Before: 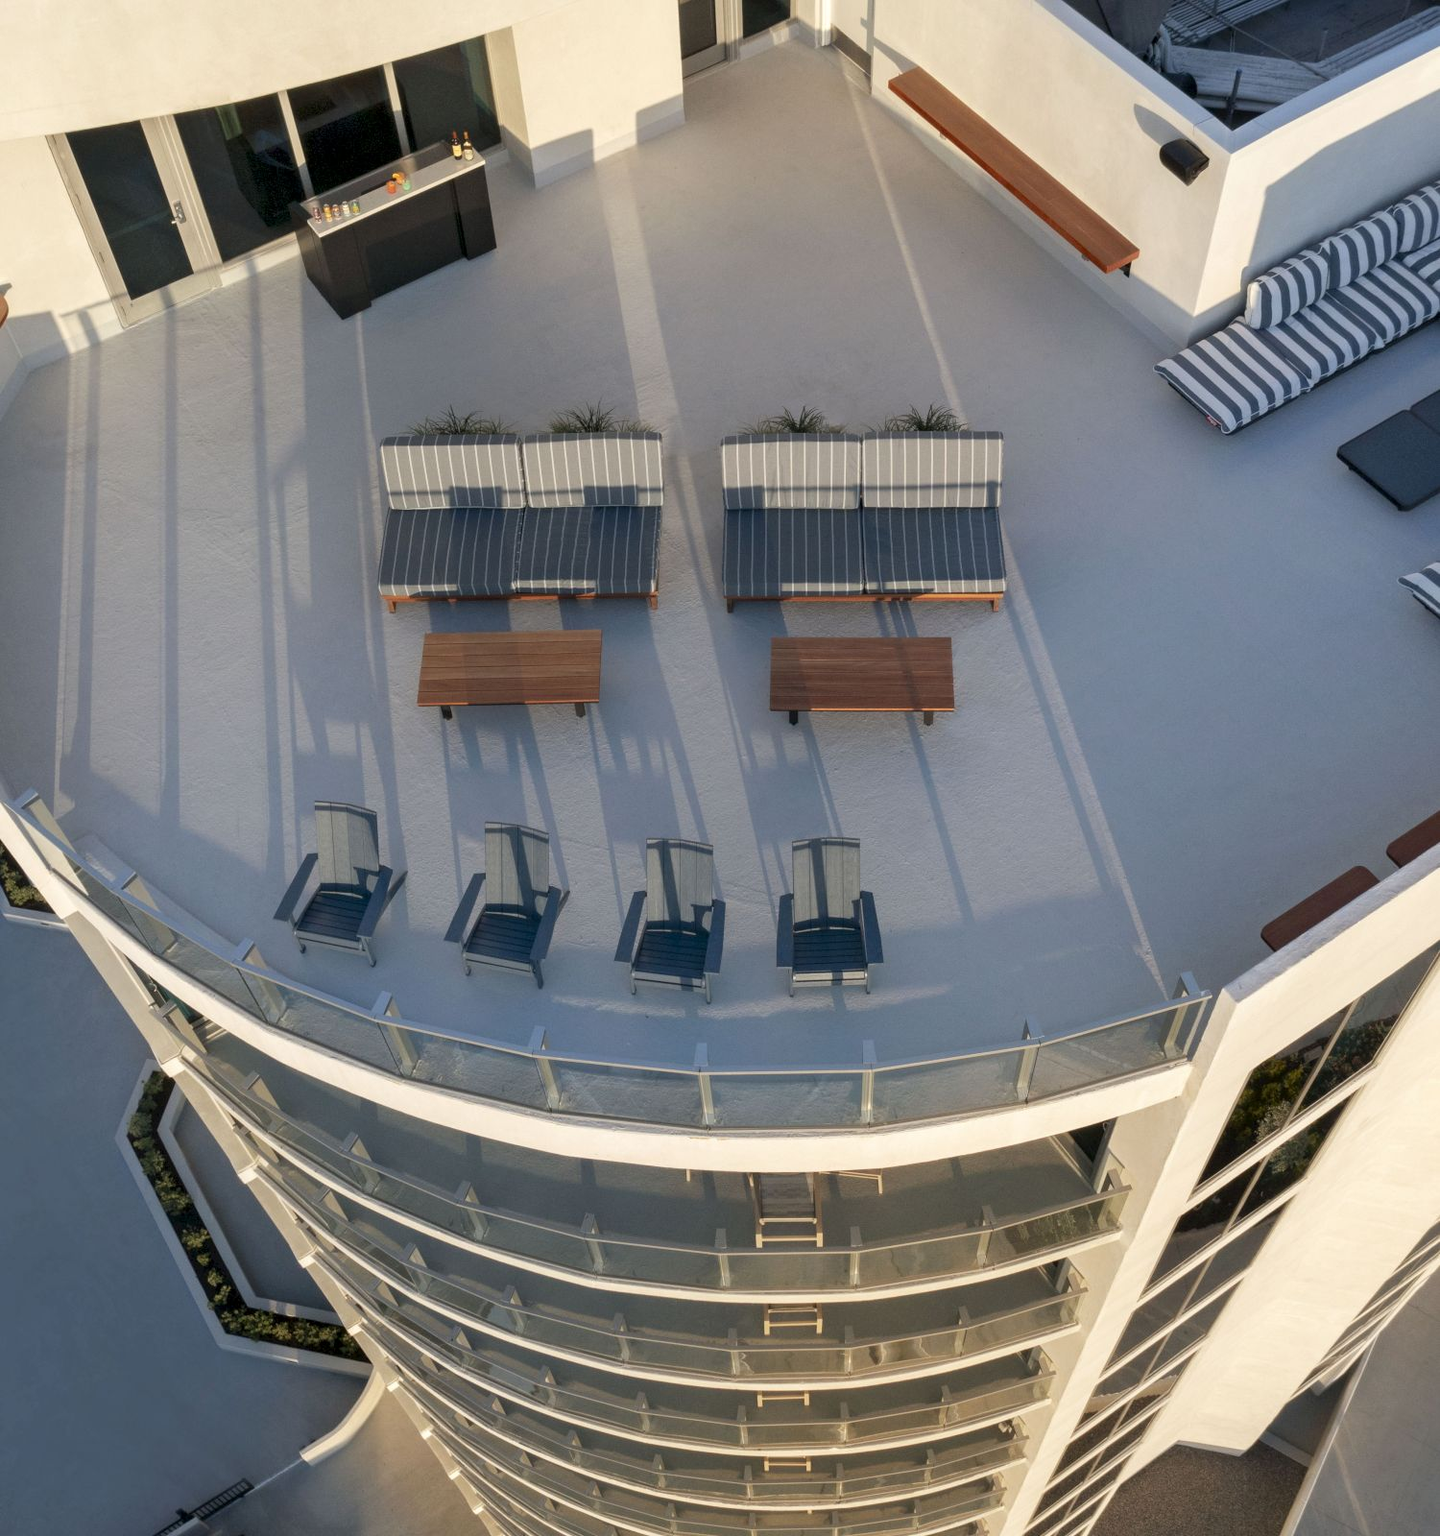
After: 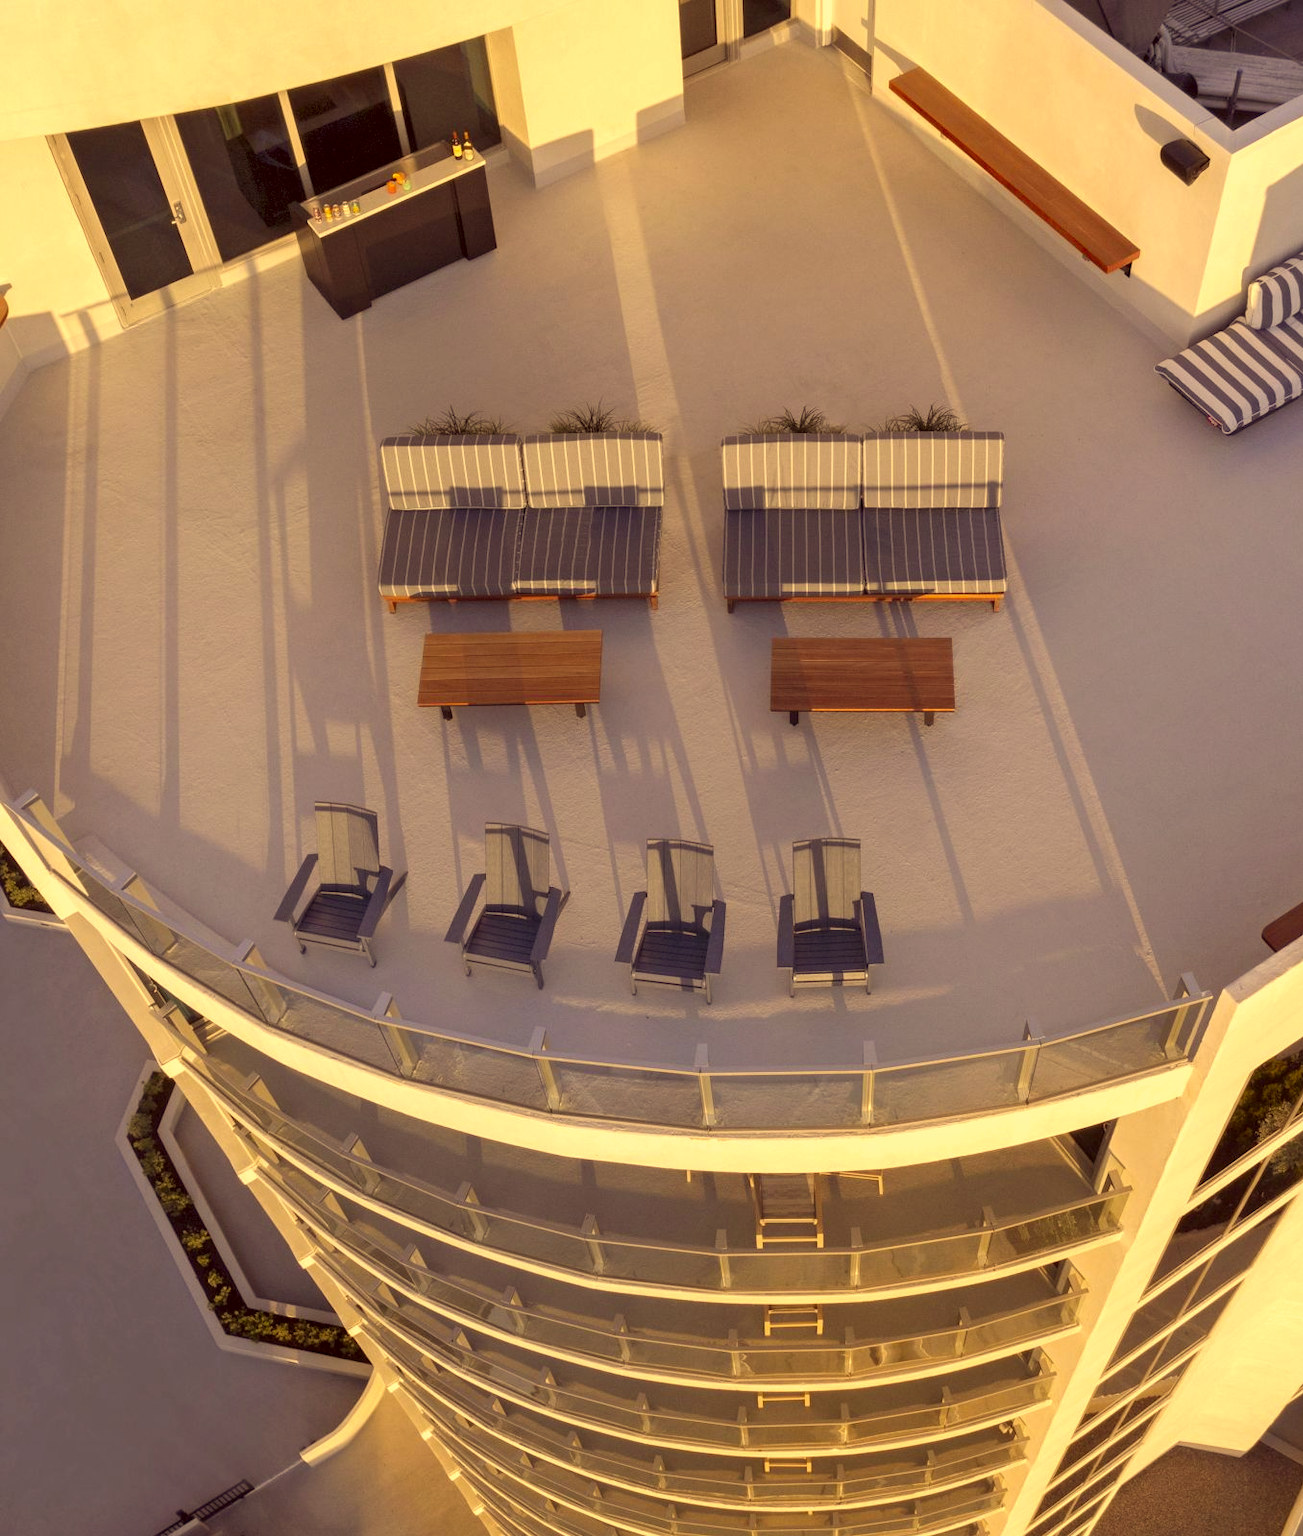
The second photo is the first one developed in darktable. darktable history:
color correction: highlights a* 9.79, highlights b* 38.71, shadows a* 14.63, shadows b* 3.58
crop: right 9.478%, bottom 0.046%
shadows and highlights: shadows 25.31, highlights -25.22, highlights color adjustment 78.56%
exposure: exposure 0.178 EV, compensate exposure bias true, compensate highlight preservation false
